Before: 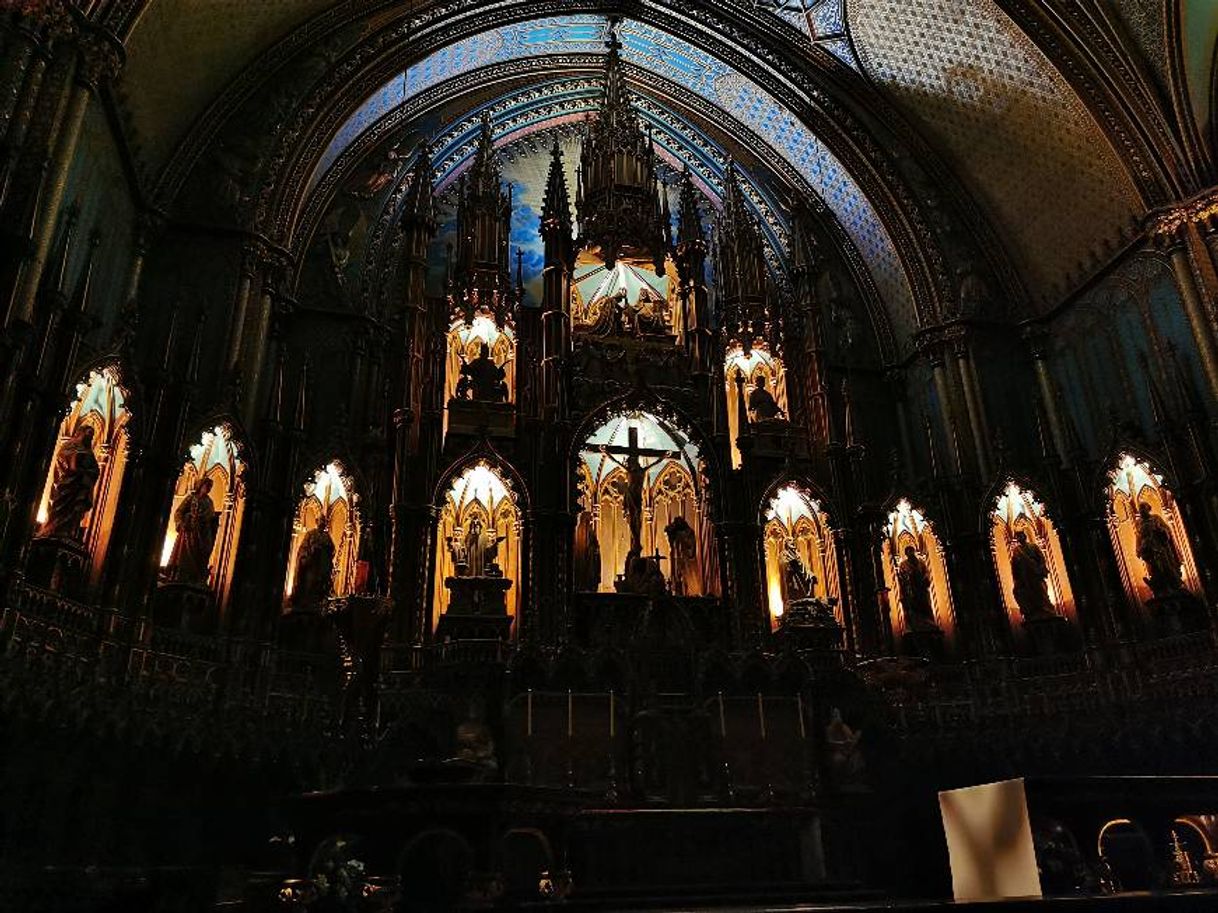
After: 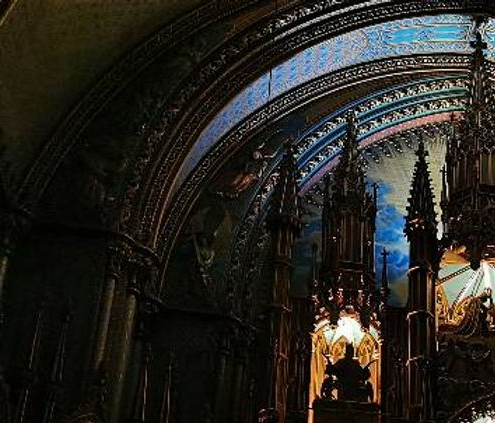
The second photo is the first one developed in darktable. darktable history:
crop and rotate: left 11.096%, top 0.109%, right 48.203%, bottom 53.558%
